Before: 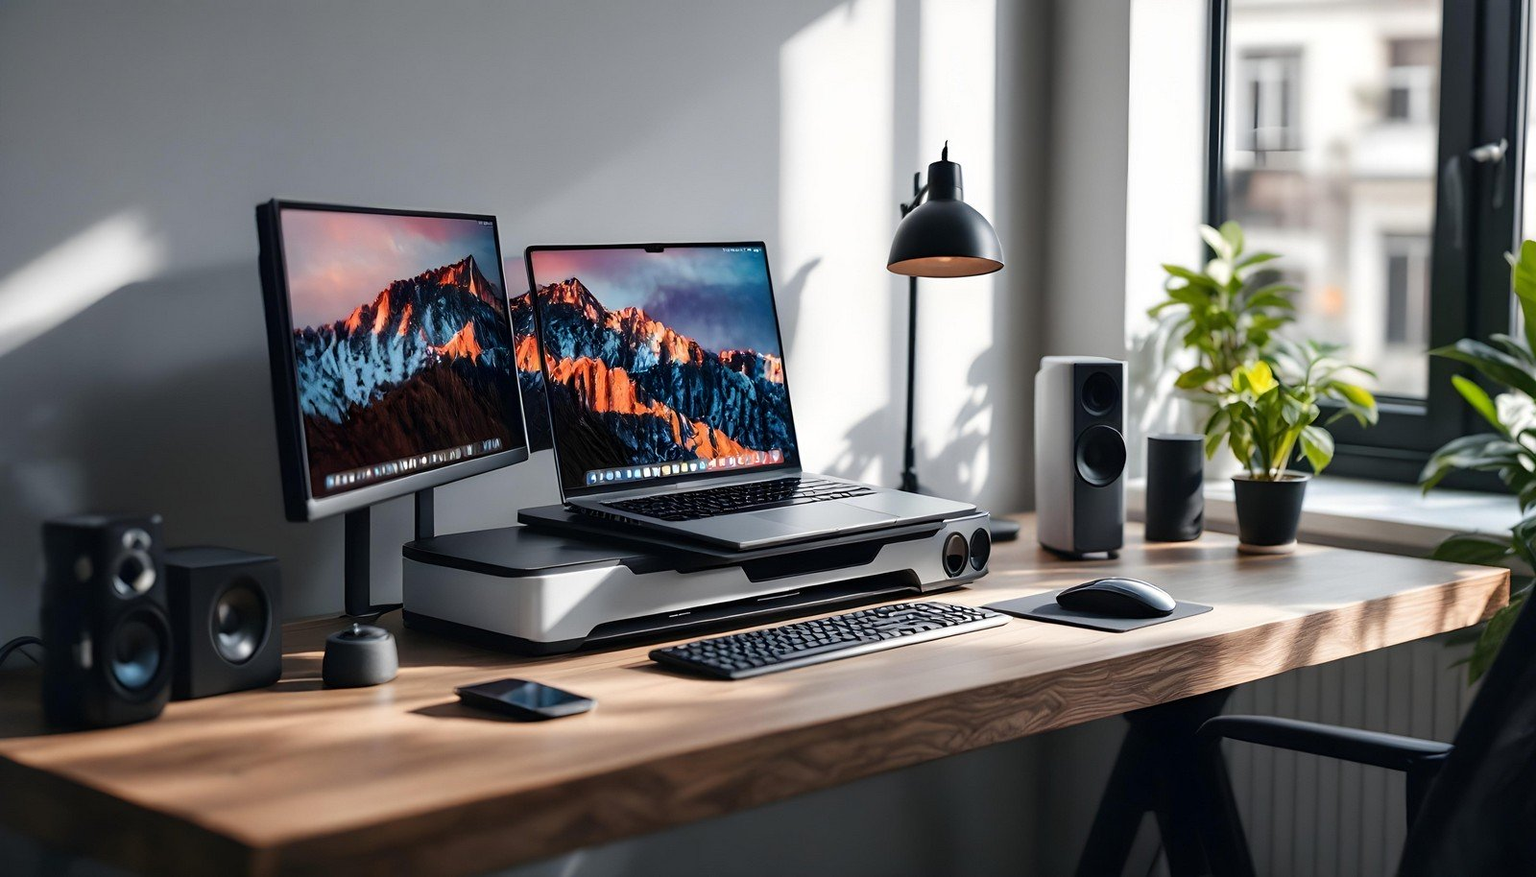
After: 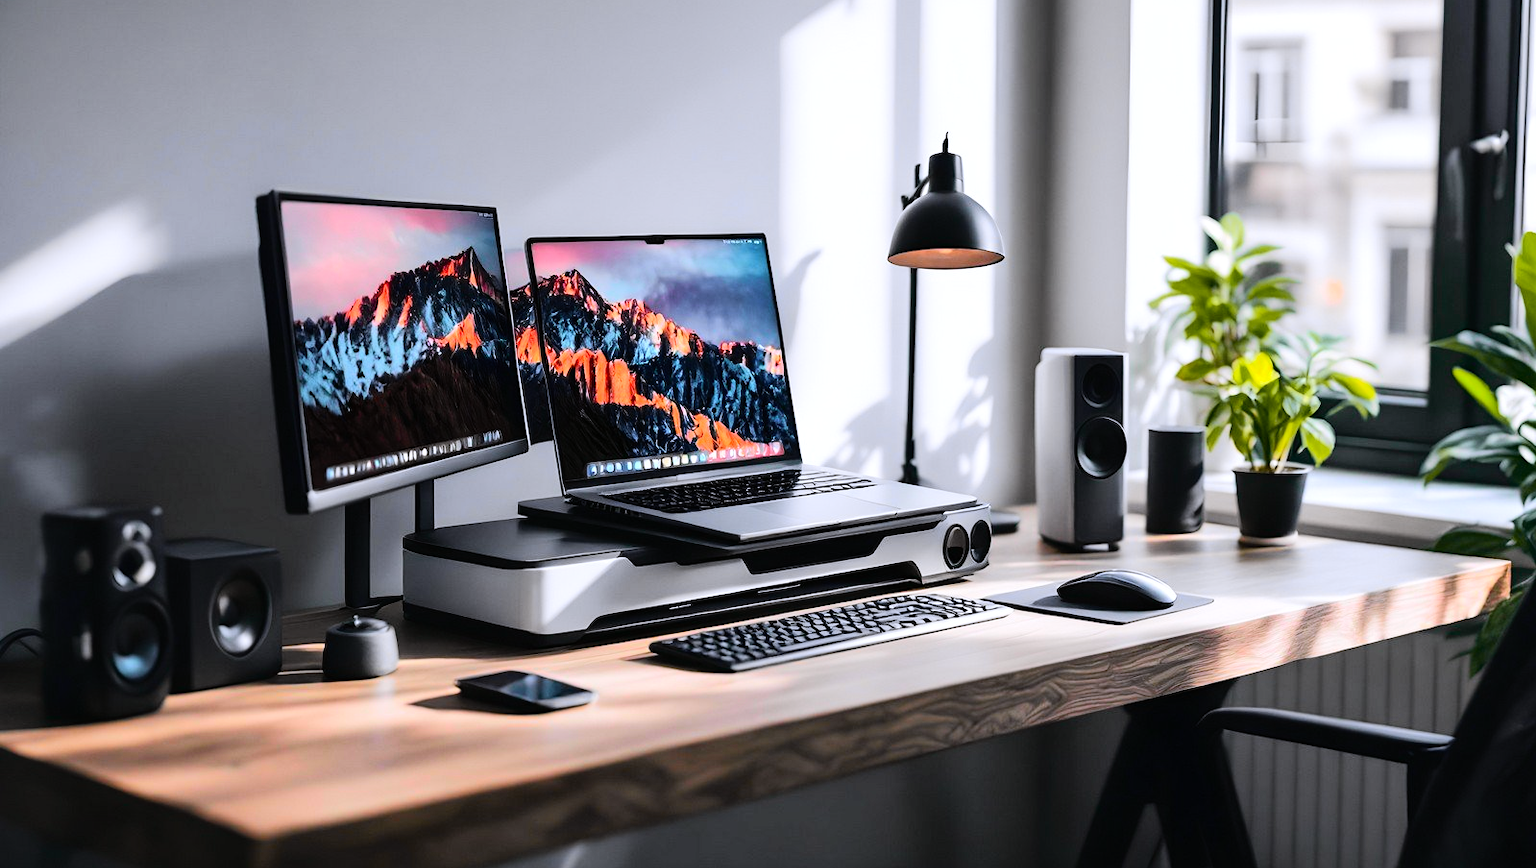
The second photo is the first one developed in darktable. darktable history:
crop: top 1.049%, right 0.001%
tone curve: curves: ch0 [(0, 0.005) (0.103, 0.097) (0.18, 0.207) (0.384, 0.465) (0.491, 0.585) (0.629, 0.726) (0.84, 0.866) (1, 0.947)]; ch1 [(0, 0) (0.172, 0.123) (0.324, 0.253) (0.396, 0.388) (0.478, 0.461) (0.499, 0.497) (0.532, 0.515) (0.57, 0.584) (0.635, 0.675) (0.805, 0.892) (1, 1)]; ch2 [(0, 0) (0.411, 0.424) (0.496, 0.501) (0.515, 0.507) (0.553, 0.562) (0.604, 0.642) (0.708, 0.768) (0.839, 0.916) (1, 1)], color space Lab, independent channels, preserve colors none
white balance: red 1.004, blue 1.096
tone equalizer: -8 EV -0.417 EV, -7 EV -0.389 EV, -6 EV -0.333 EV, -5 EV -0.222 EV, -3 EV 0.222 EV, -2 EV 0.333 EV, -1 EV 0.389 EV, +0 EV 0.417 EV, edges refinement/feathering 500, mask exposure compensation -1.25 EV, preserve details no
